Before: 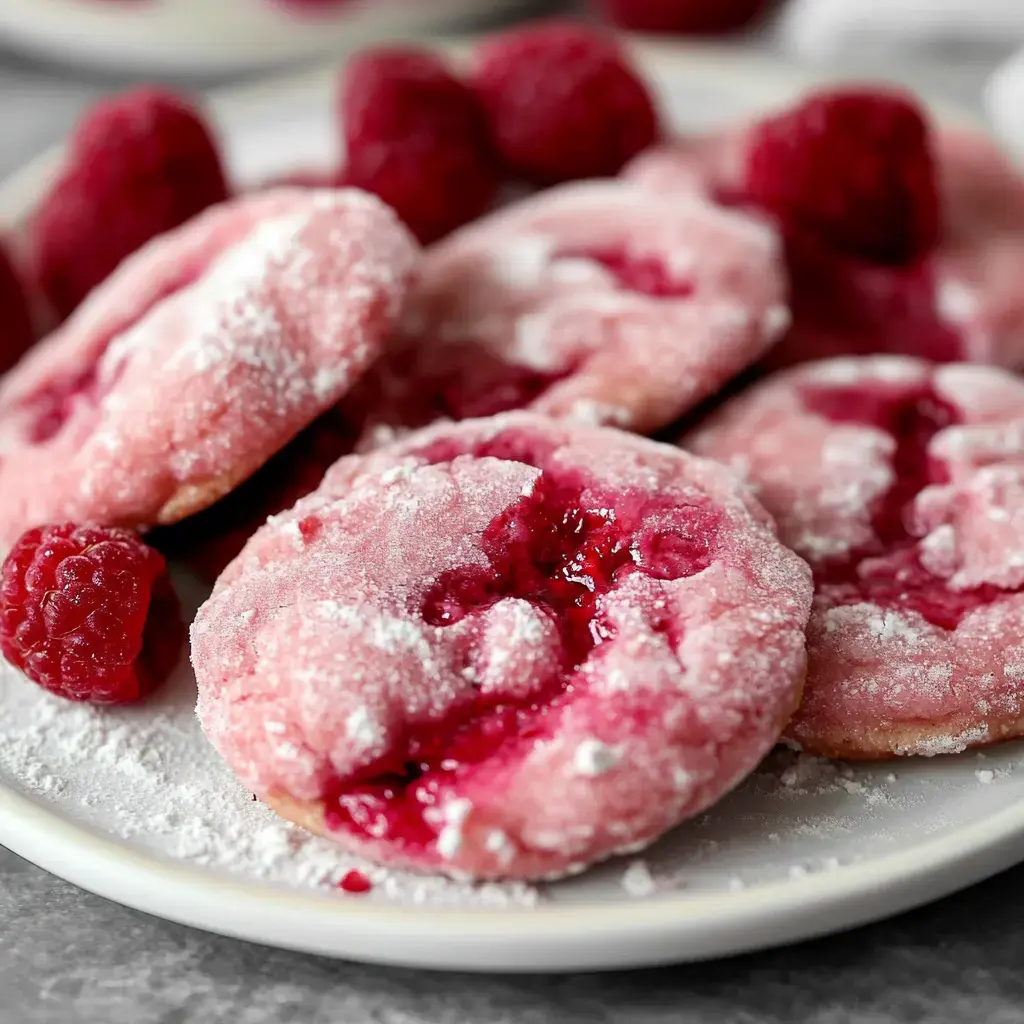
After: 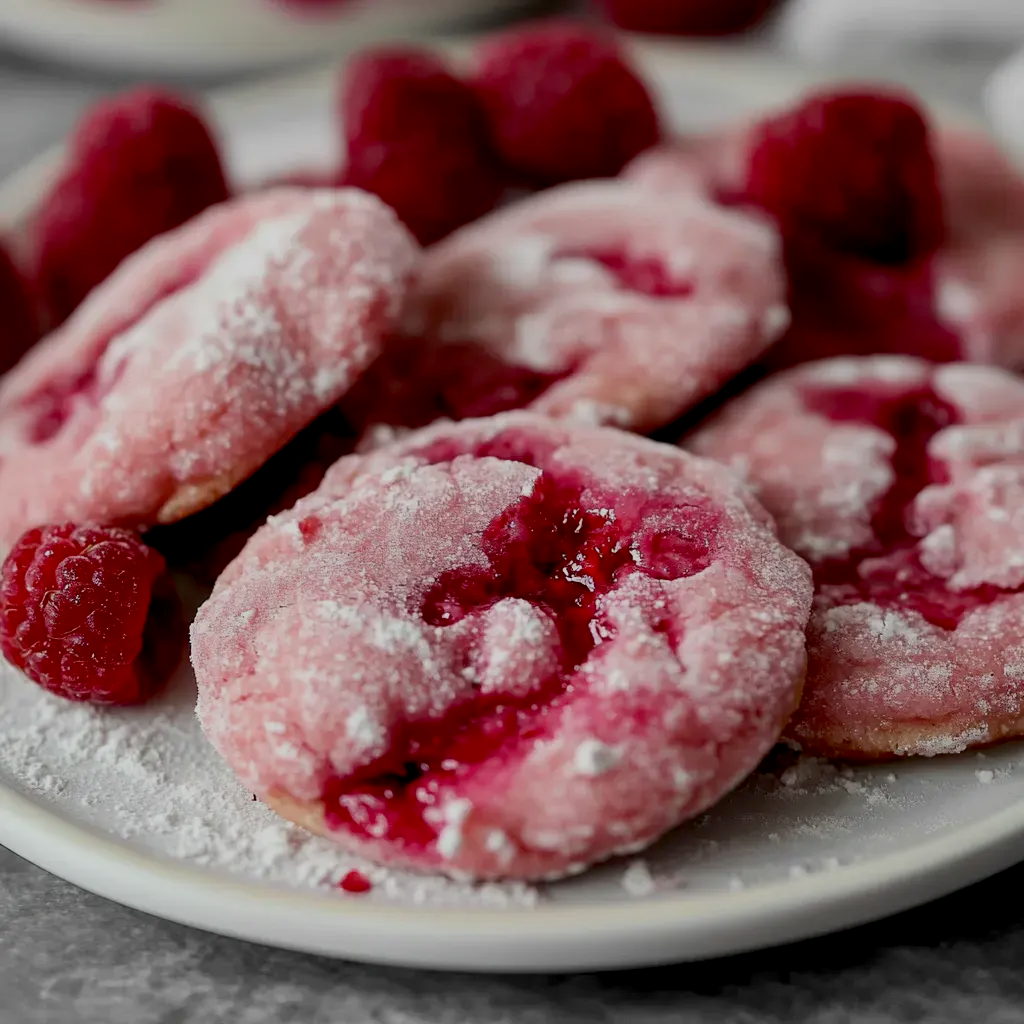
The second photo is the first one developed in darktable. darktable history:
exposure: black level correction 0.009, exposure -0.629 EV, compensate exposure bias true, compensate highlight preservation false
